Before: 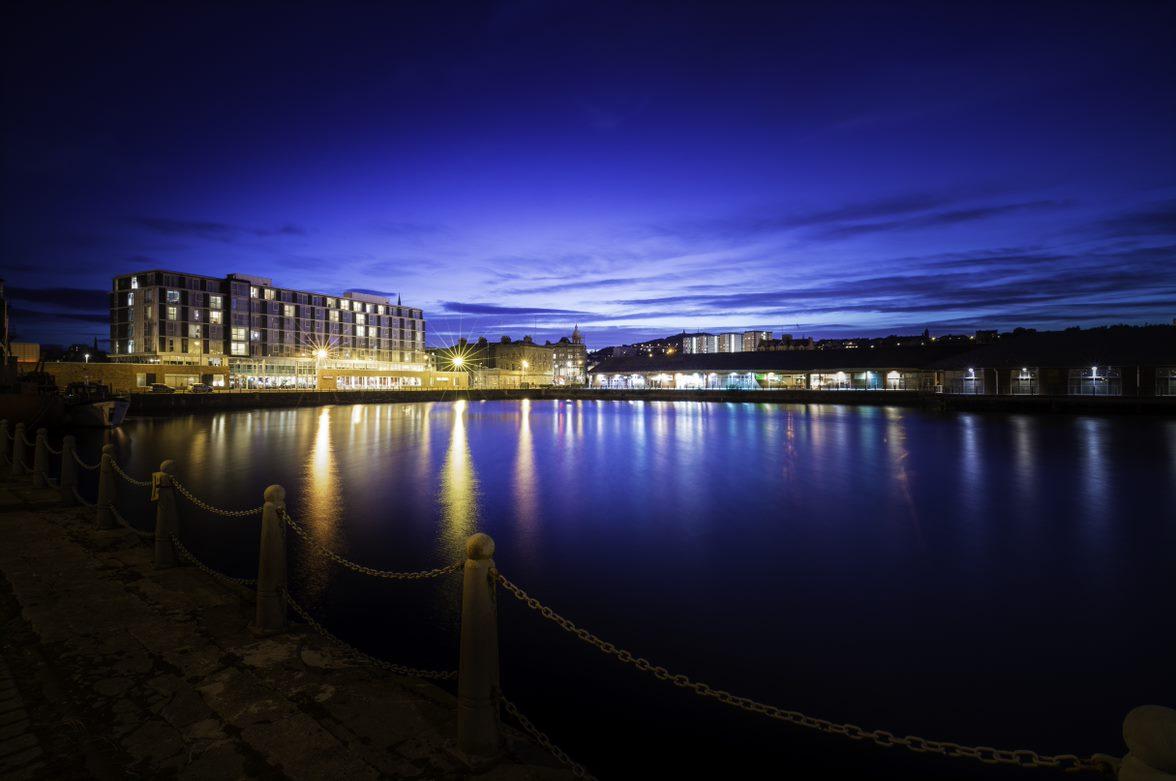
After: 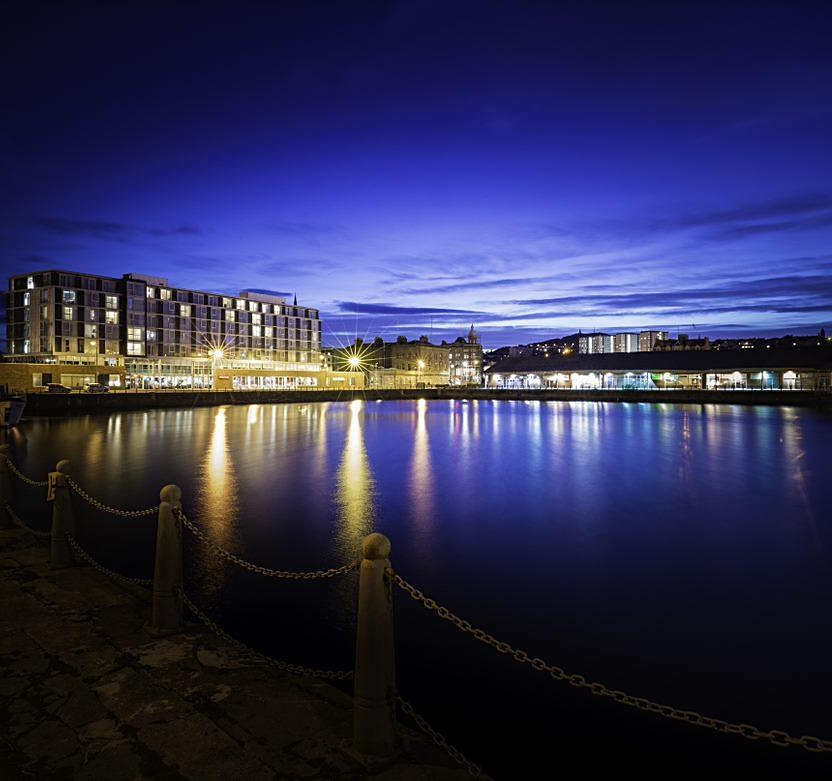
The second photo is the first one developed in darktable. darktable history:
sharpen: on, module defaults
exposure: exposure -0.042 EV, compensate highlight preservation false
crop and rotate: left 8.967%, right 20.247%
